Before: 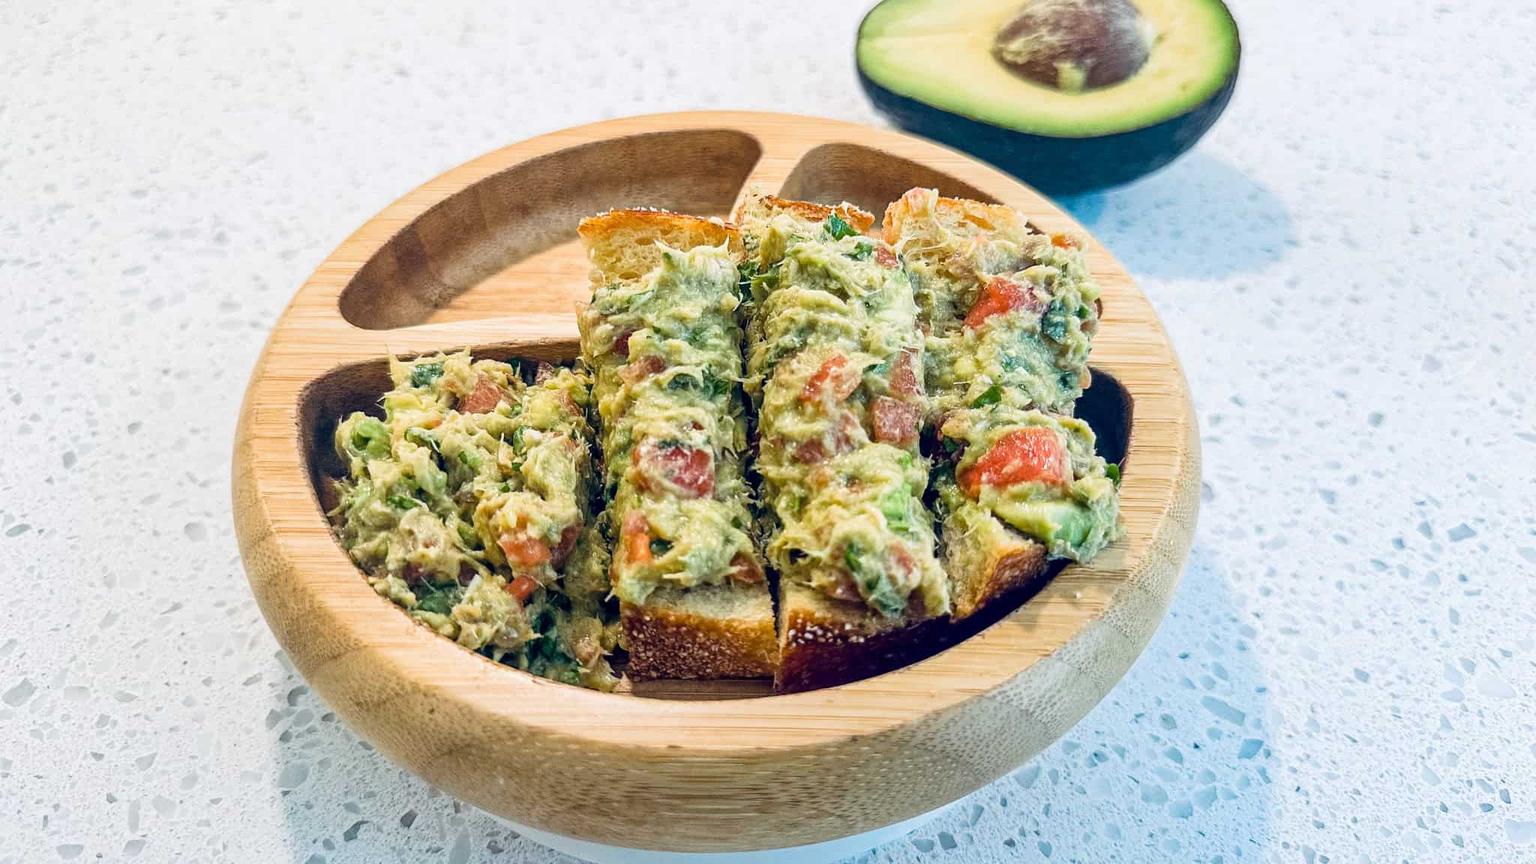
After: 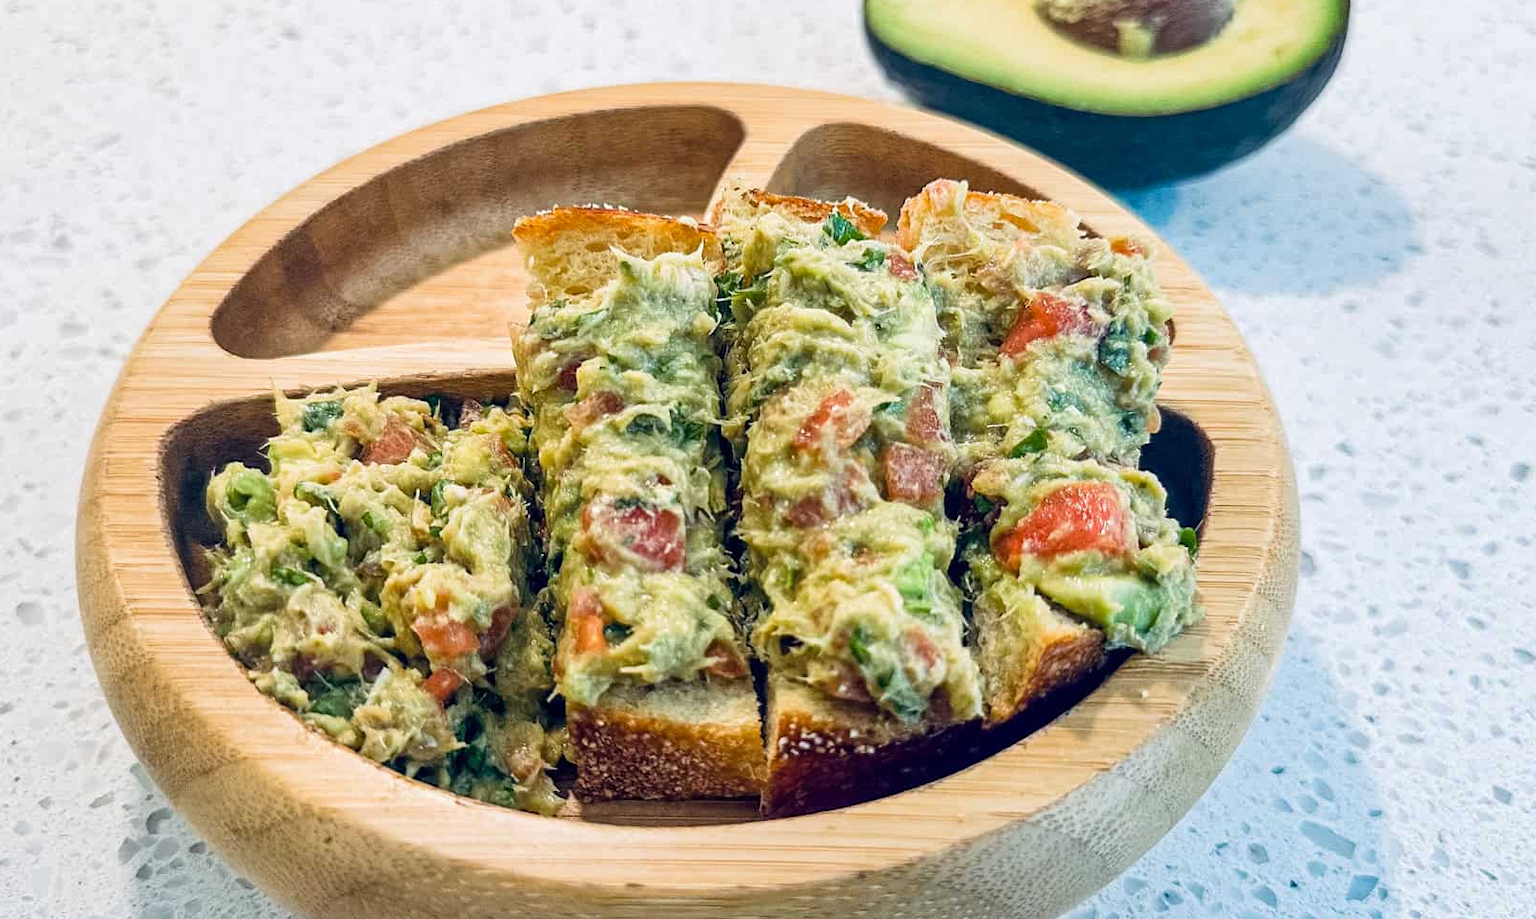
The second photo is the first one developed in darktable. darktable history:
shadows and highlights: shadows 37.27, highlights -28.18, soften with gaussian
crop: left 11.225%, top 5.381%, right 9.565%, bottom 10.314%
